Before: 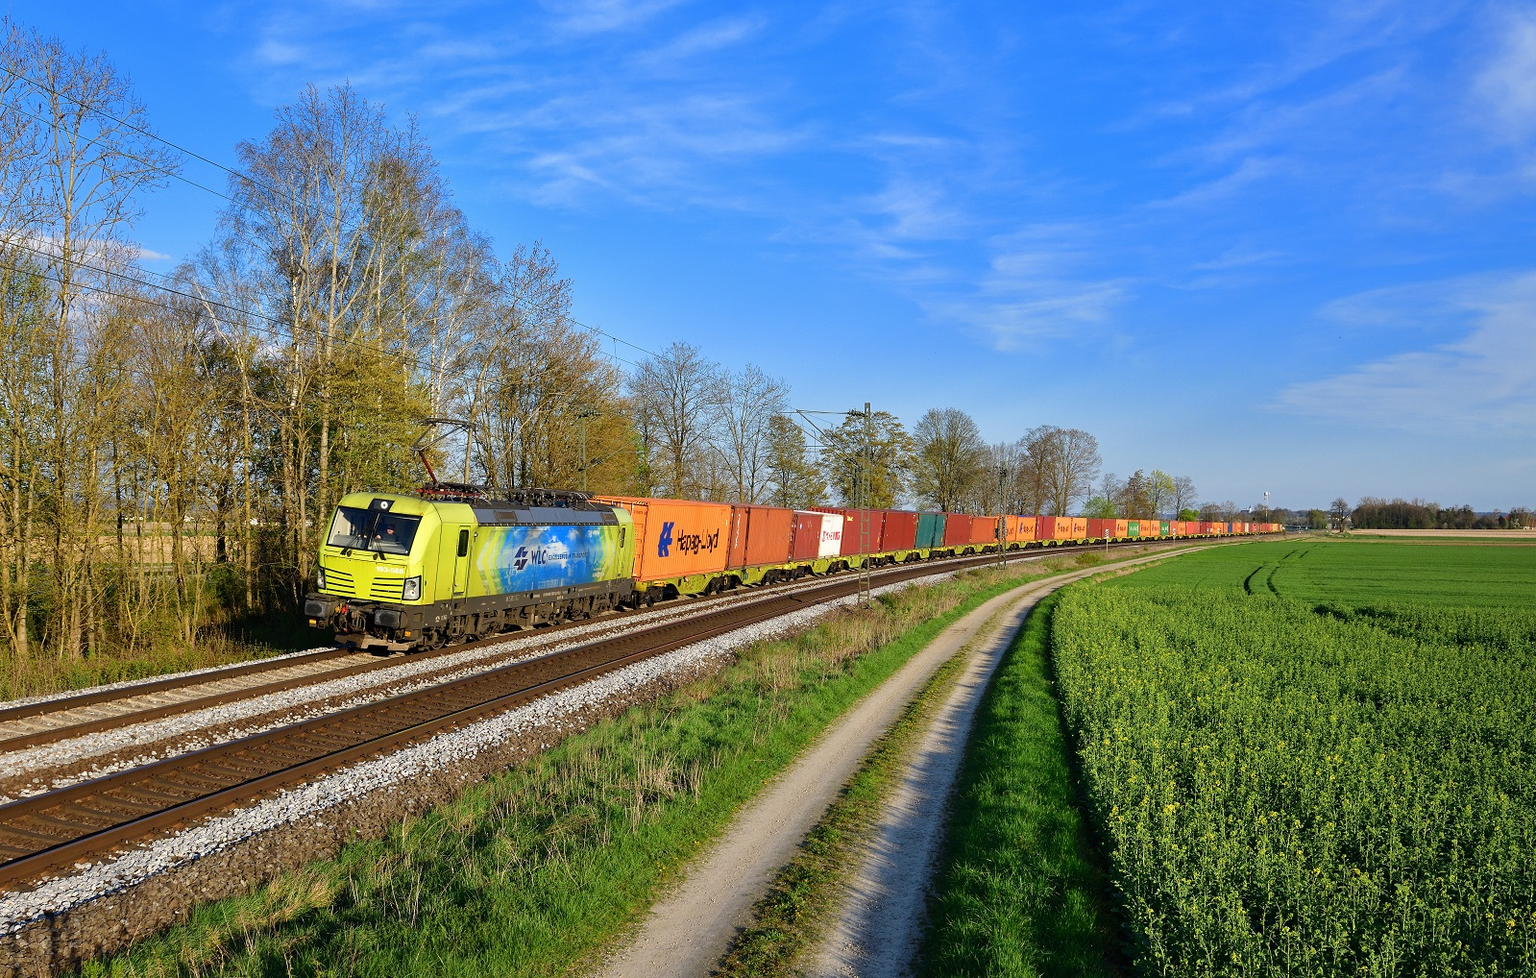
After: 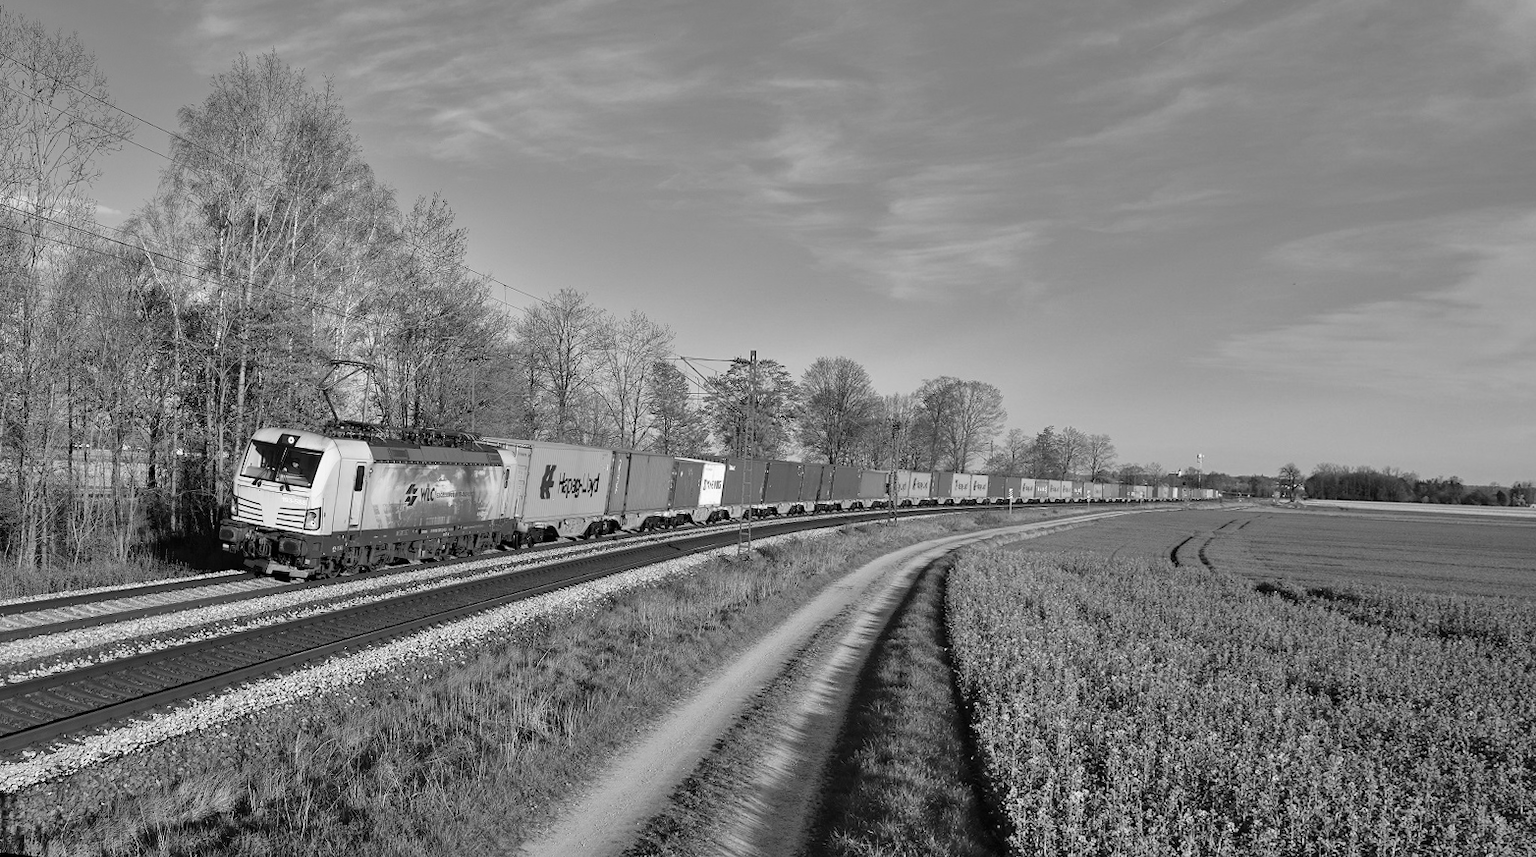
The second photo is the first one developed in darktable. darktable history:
shadows and highlights: soften with gaussian
rotate and perspective: rotation 1.69°, lens shift (vertical) -0.023, lens shift (horizontal) -0.291, crop left 0.025, crop right 0.988, crop top 0.092, crop bottom 0.842
monochrome: on, module defaults
